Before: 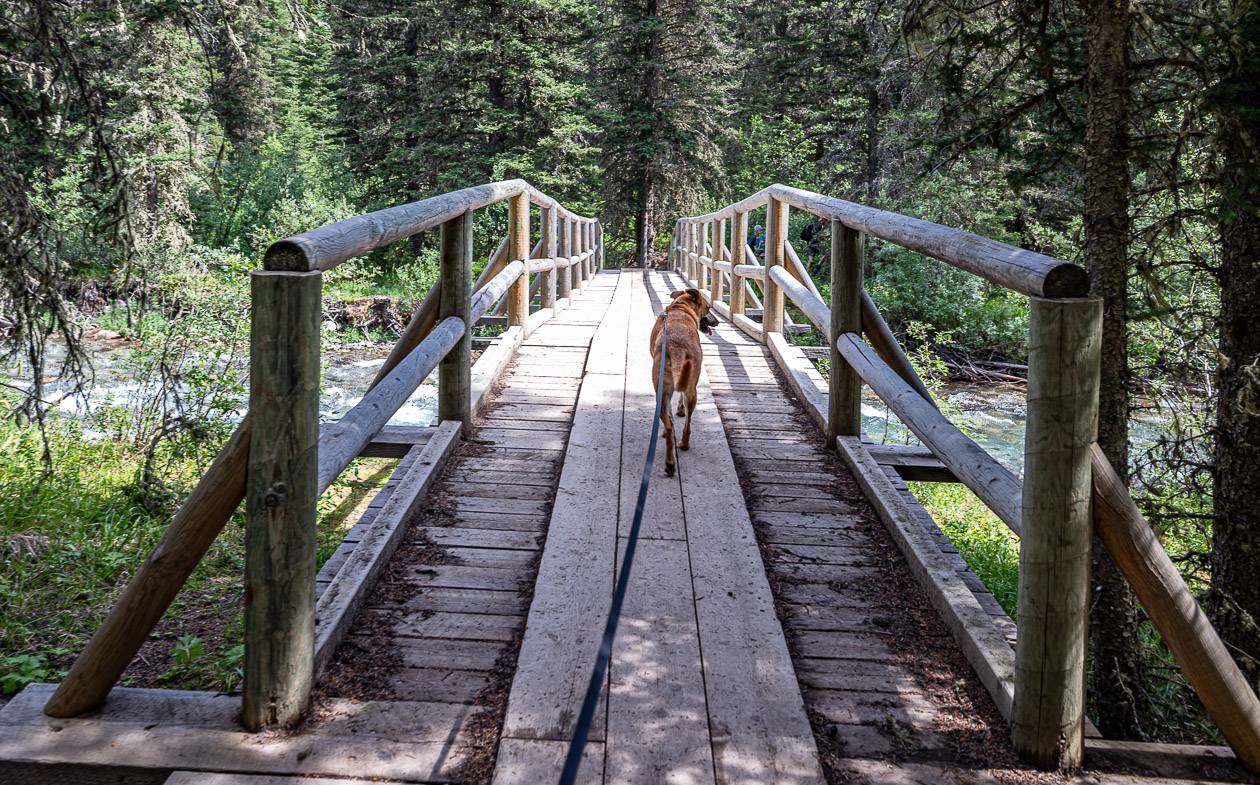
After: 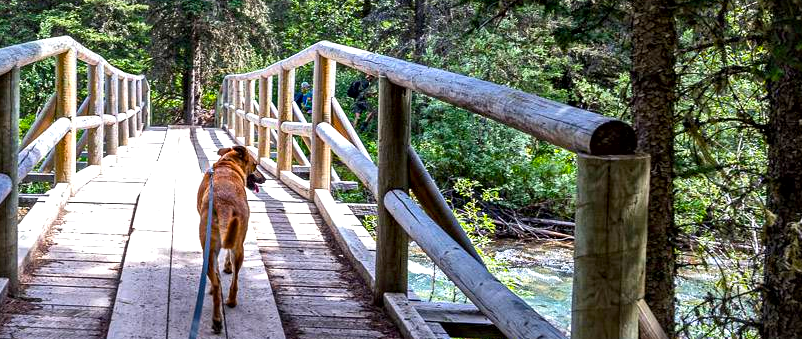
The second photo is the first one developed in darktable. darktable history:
shadows and highlights: shadows 25, highlights -25
color balance rgb: perceptual saturation grading › global saturation 36%, perceptual brilliance grading › global brilliance 10%, global vibrance 20%
crop: left 36.005%, top 18.293%, right 0.31%, bottom 38.444%
local contrast: mode bilateral grid, contrast 25, coarseness 60, detail 151%, midtone range 0.2
